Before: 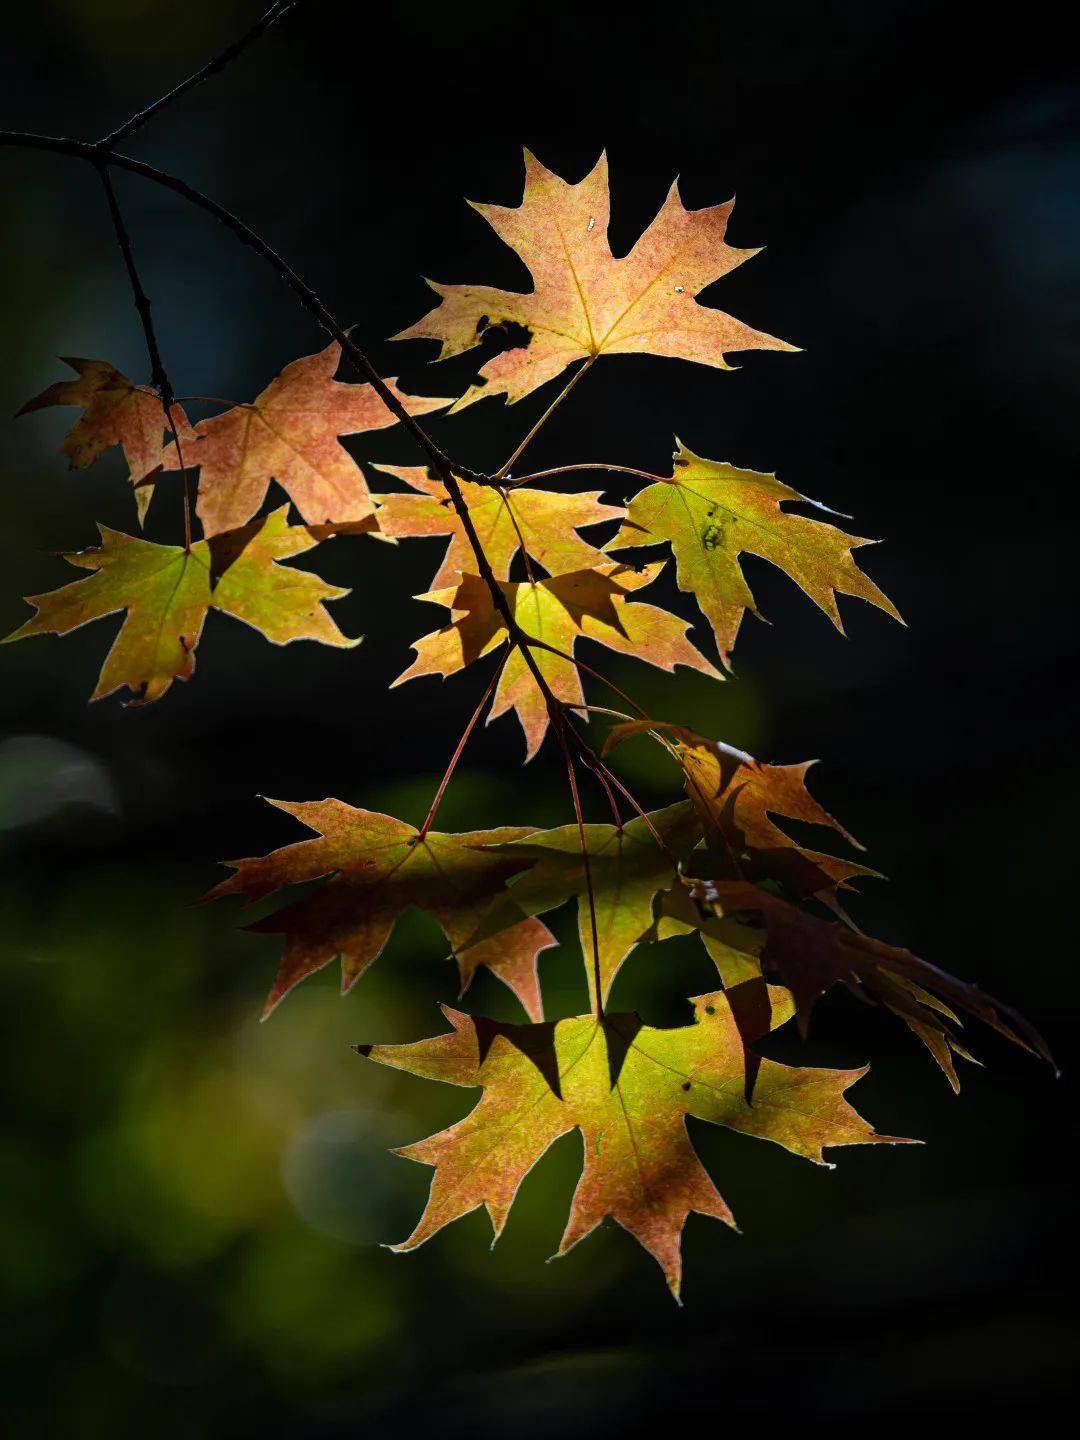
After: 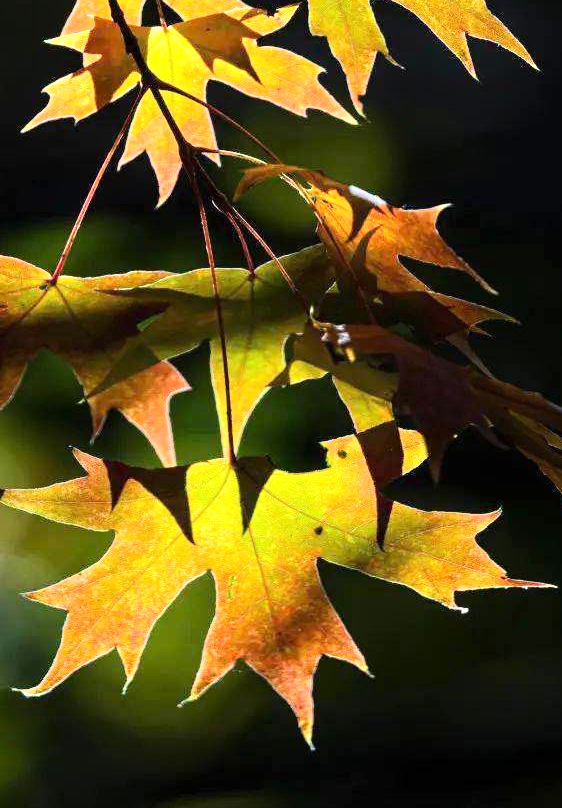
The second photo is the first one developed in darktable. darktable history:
exposure: exposure 0.6 EV, compensate highlight preservation false
crop: left 34.085%, top 38.618%, right 13.813%, bottom 5.253%
tone equalizer: -7 EV 0.143 EV, -6 EV 0.63 EV, -5 EV 1.16 EV, -4 EV 1.34 EV, -3 EV 1.14 EV, -2 EV 0.6 EV, -1 EV 0.153 EV, edges refinement/feathering 500, mask exposure compensation -1.57 EV, preserve details guided filter
